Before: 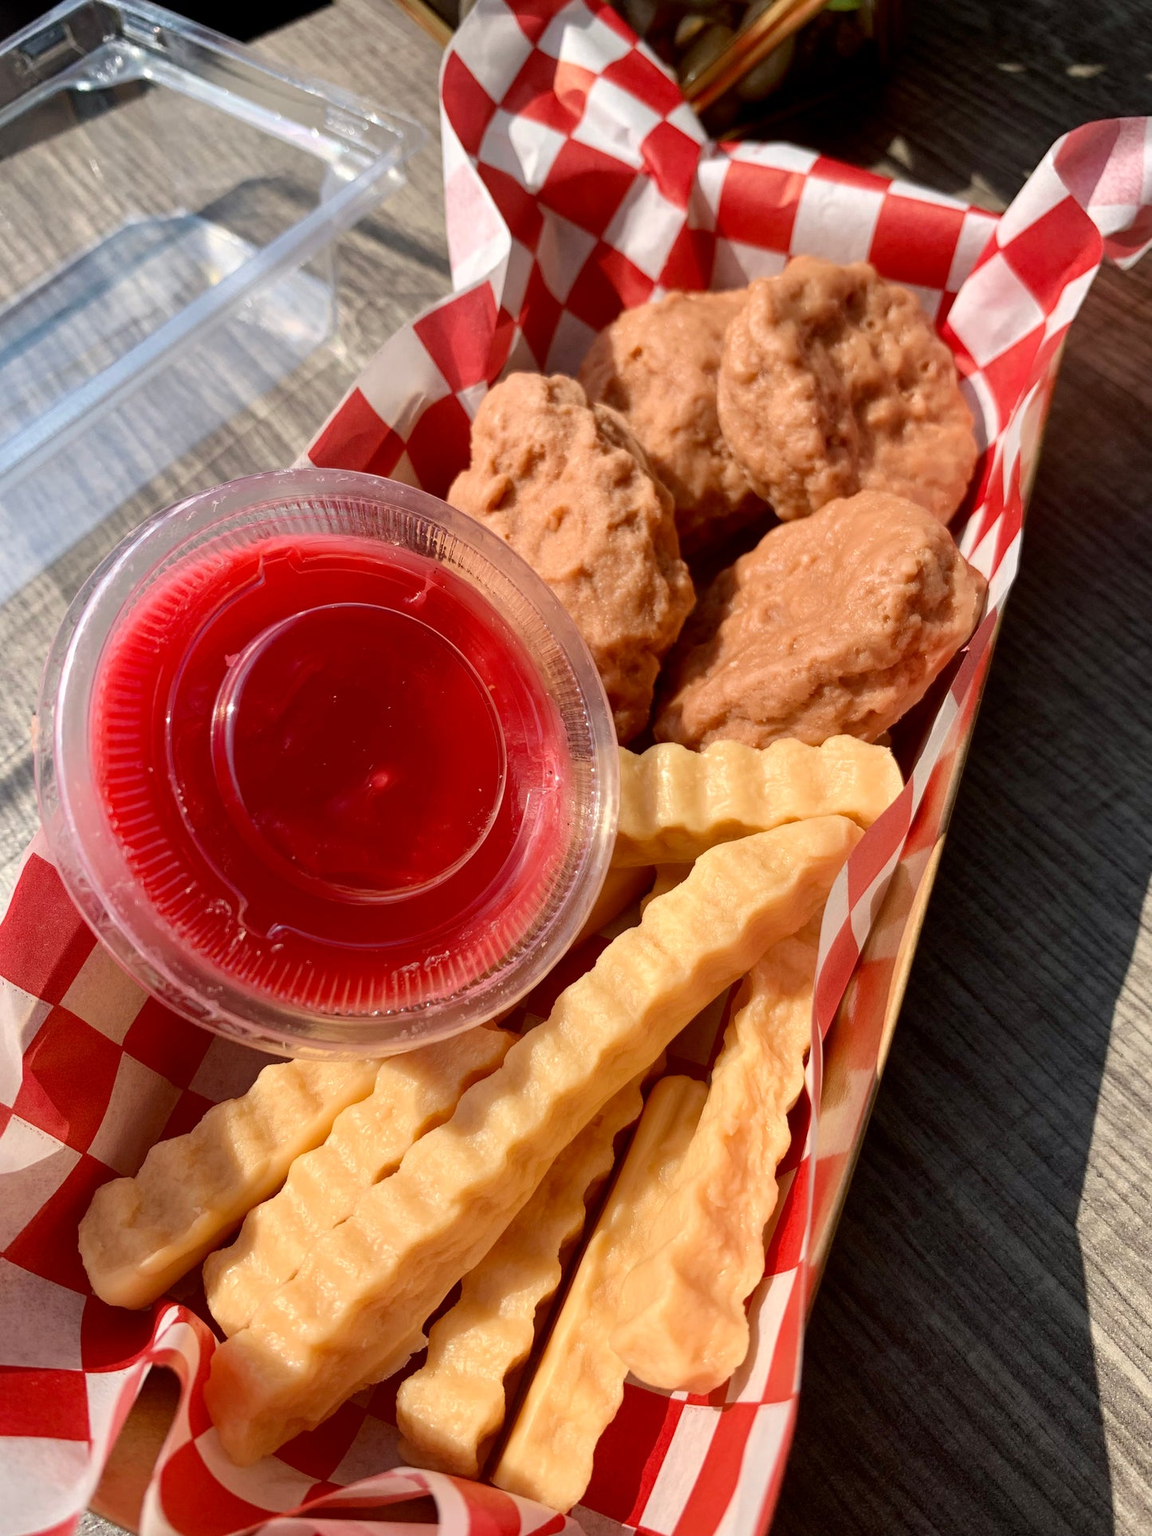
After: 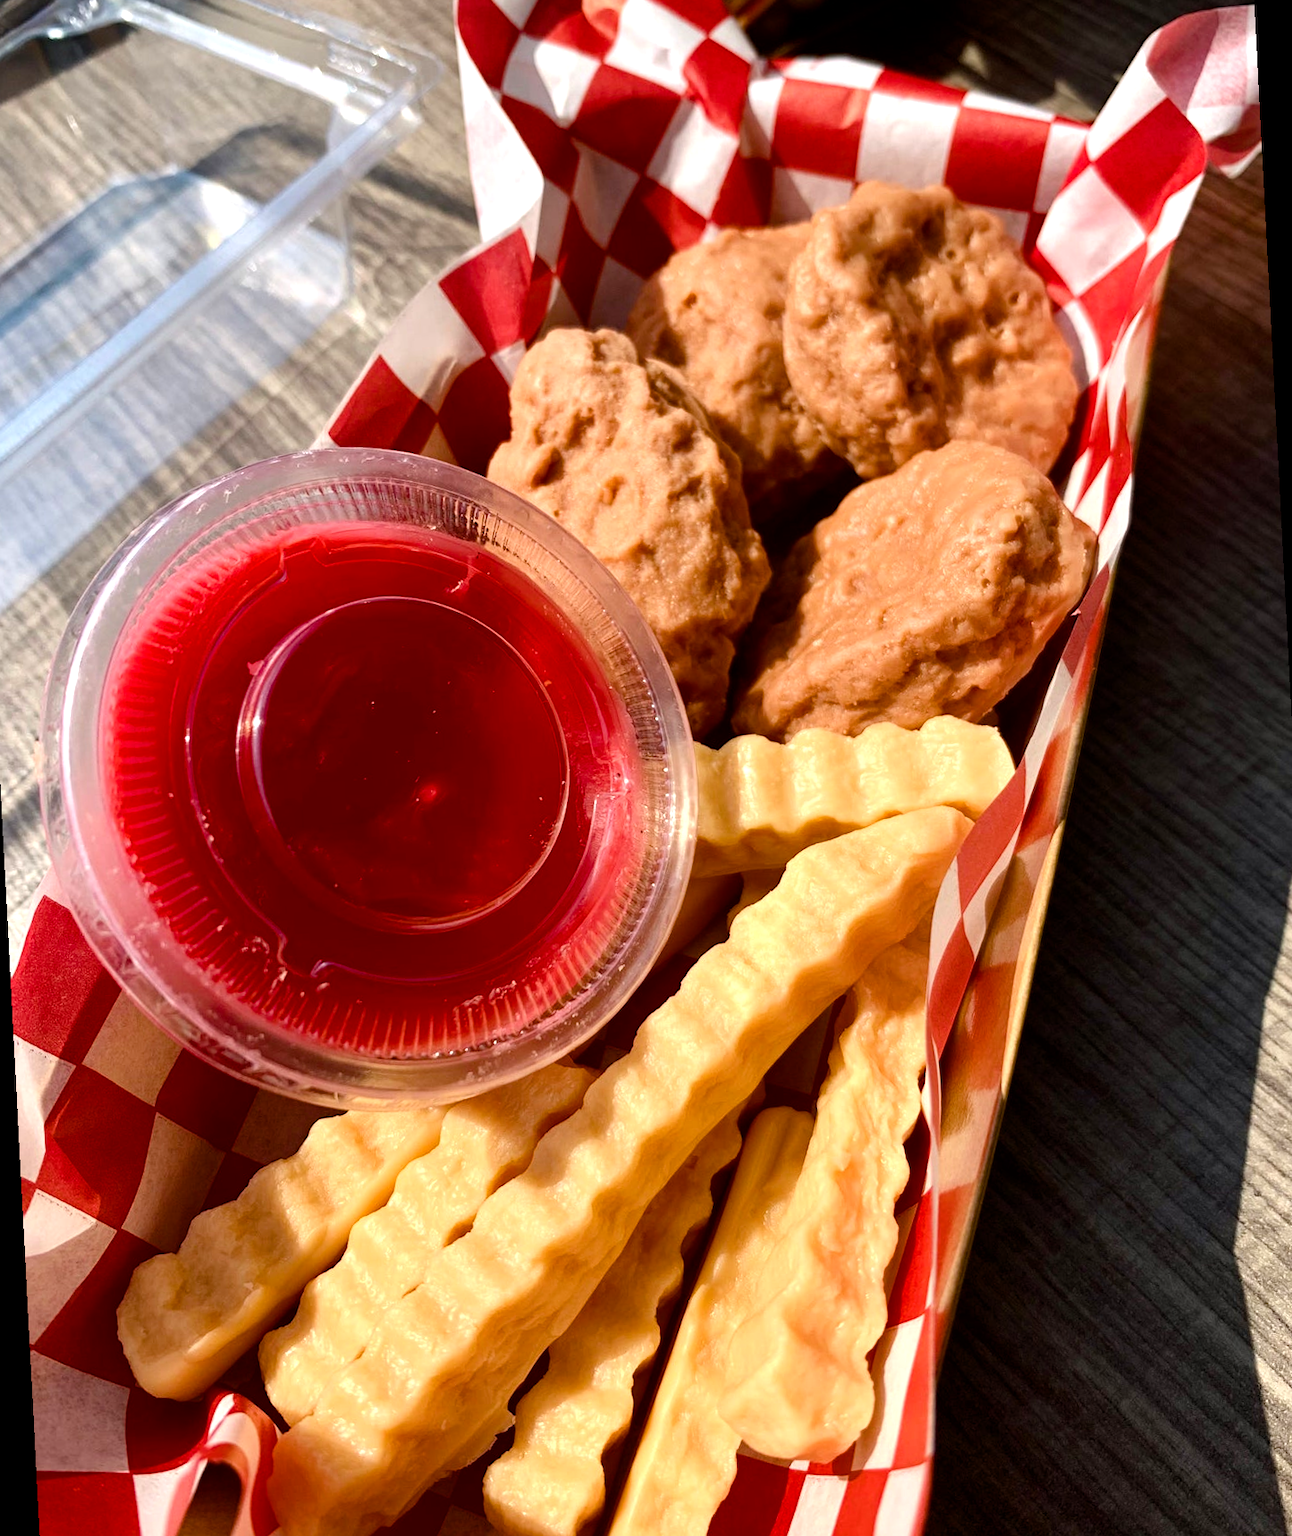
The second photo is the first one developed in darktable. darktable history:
color balance rgb: shadows lift › luminance -20%, power › hue 72.24°, highlights gain › luminance 15%, global offset › hue 171.6°, perceptual saturation grading › global saturation 14.09%, perceptual saturation grading › highlights -25%, perceptual saturation grading › shadows 25%, global vibrance 25%, contrast 10%
rotate and perspective: rotation -3°, crop left 0.031, crop right 0.968, crop top 0.07, crop bottom 0.93
